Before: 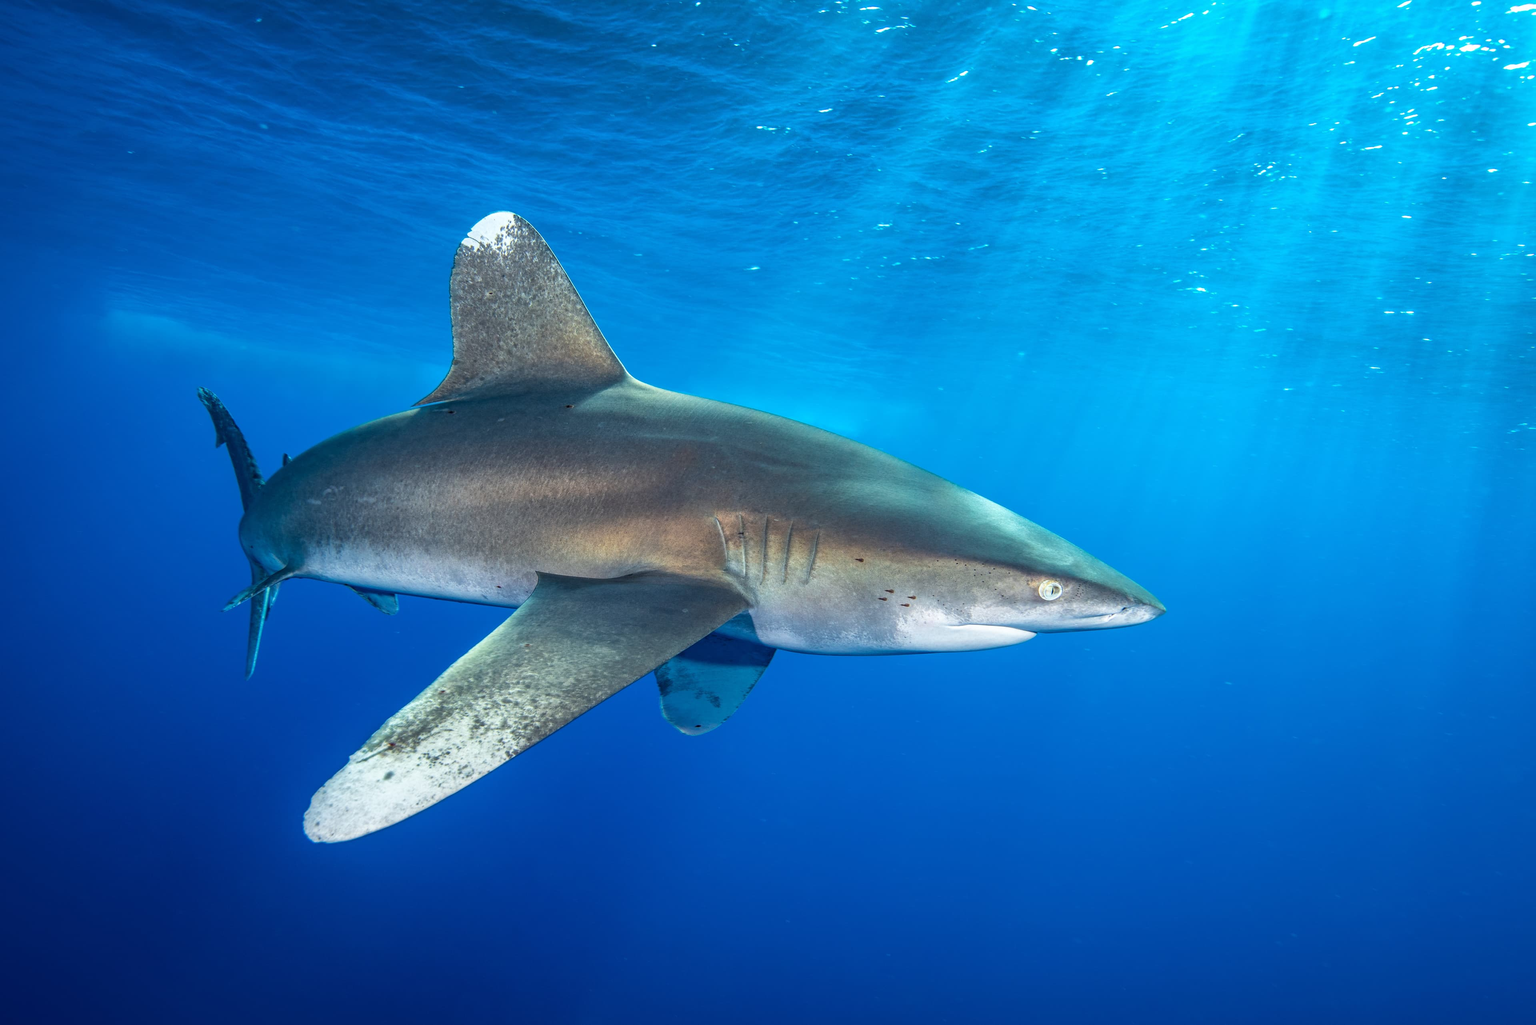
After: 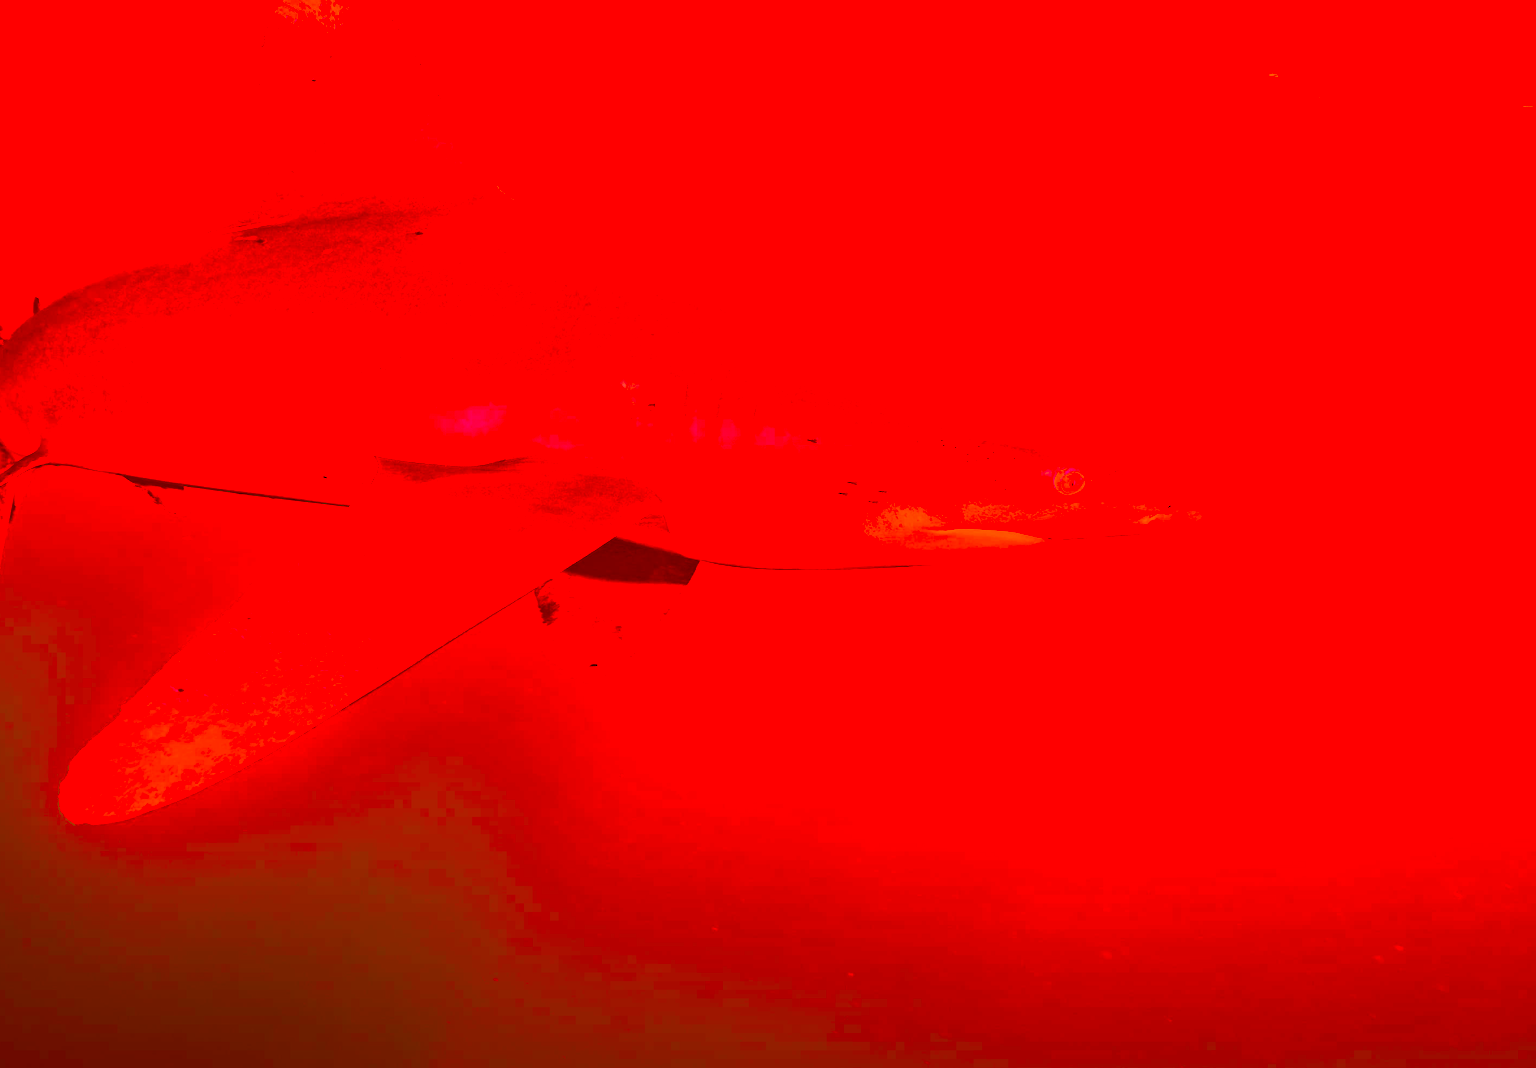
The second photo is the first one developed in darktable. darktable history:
color correction: highlights a* -39.68, highlights b* -40, shadows a* -40, shadows b* -40, saturation -3
base curve: curves: ch0 [(0, 0) (0.028, 0.03) (0.121, 0.232) (0.46, 0.748) (0.859, 0.968) (1, 1)], preserve colors none
white balance: red 0.925, blue 1.046
crop: left 16.871%, top 22.857%, right 9.116%
